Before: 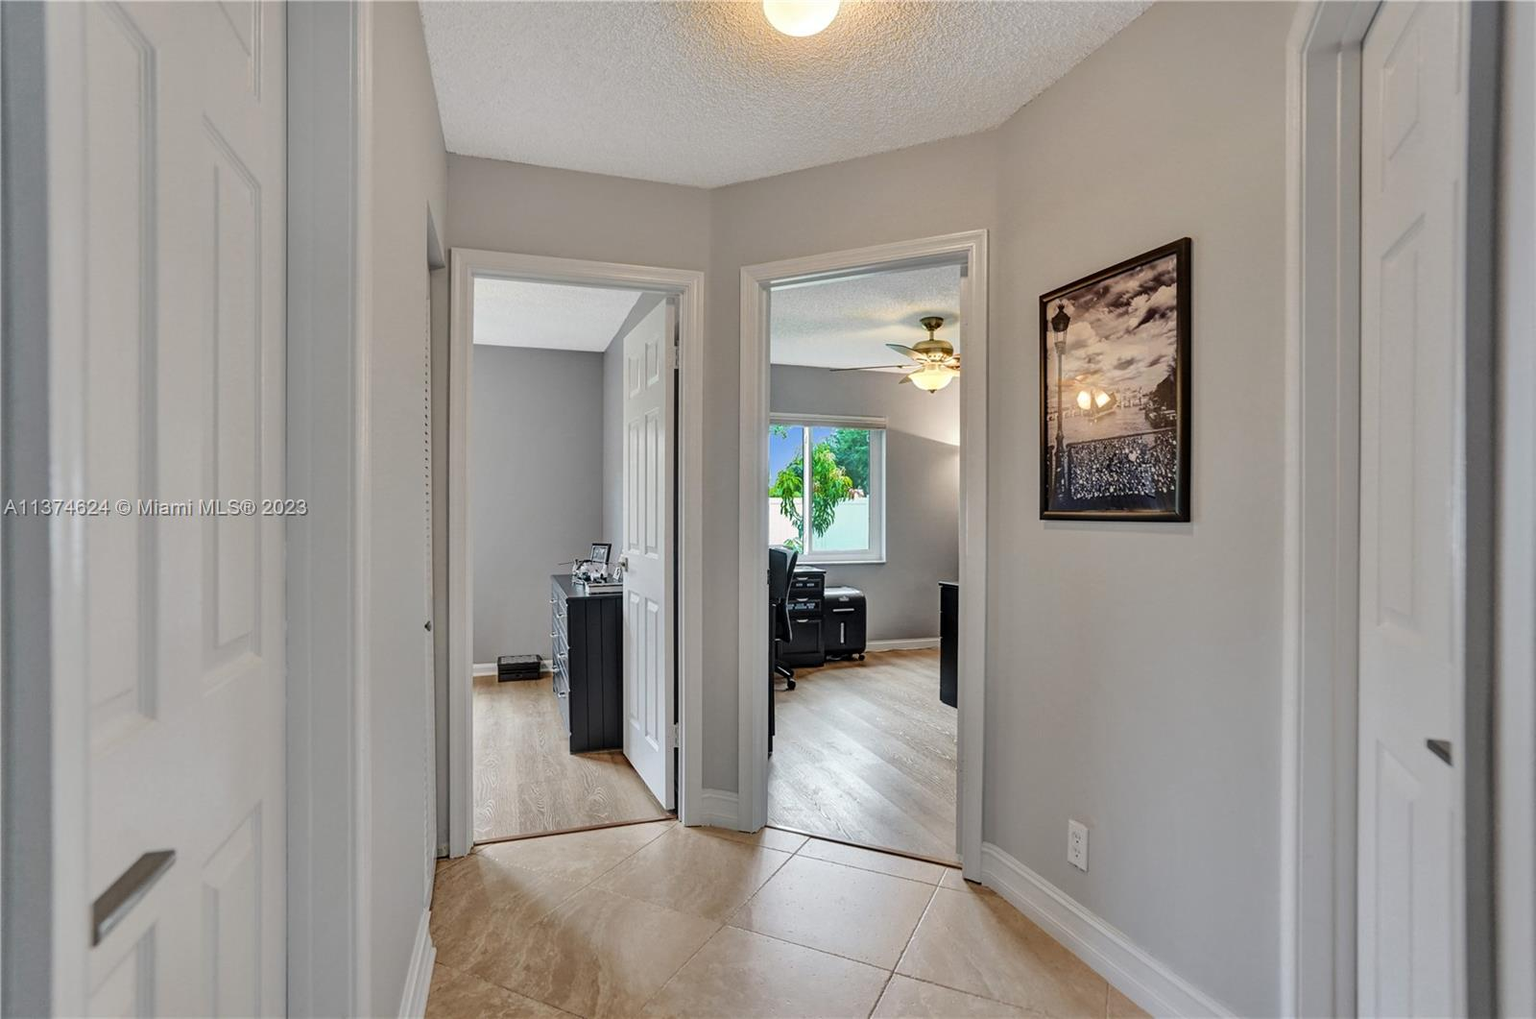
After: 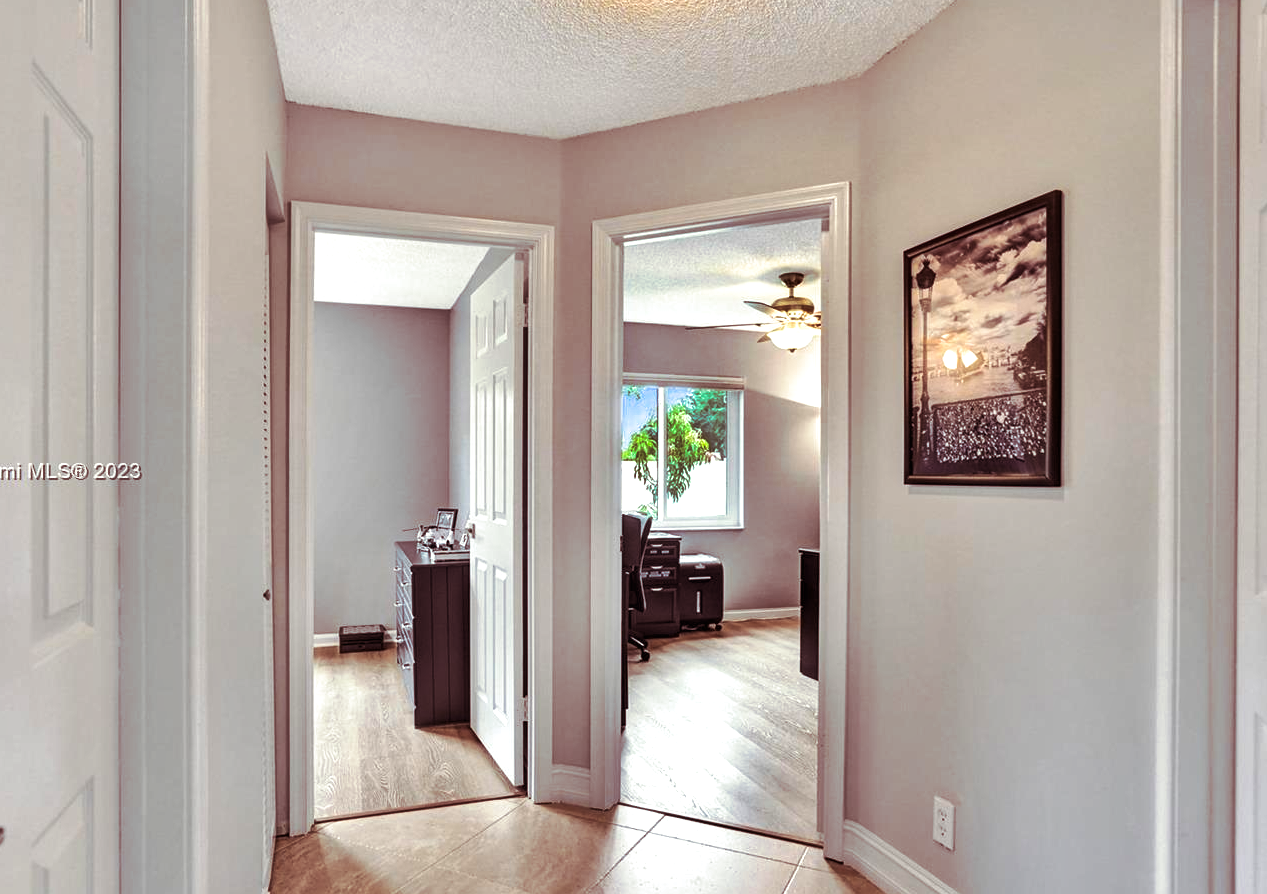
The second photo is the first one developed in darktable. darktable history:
shadows and highlights: shadows color adjustment 97.66%, soften with gaussian
exposure: black level correction 0, exposure 0.7 EV, compensate exposure bias true, compensate highlight preservation false
split-toning: on, module defaults
crop: left 11.225%, top 5.381%, right 9.565%, bottom 10.314%
